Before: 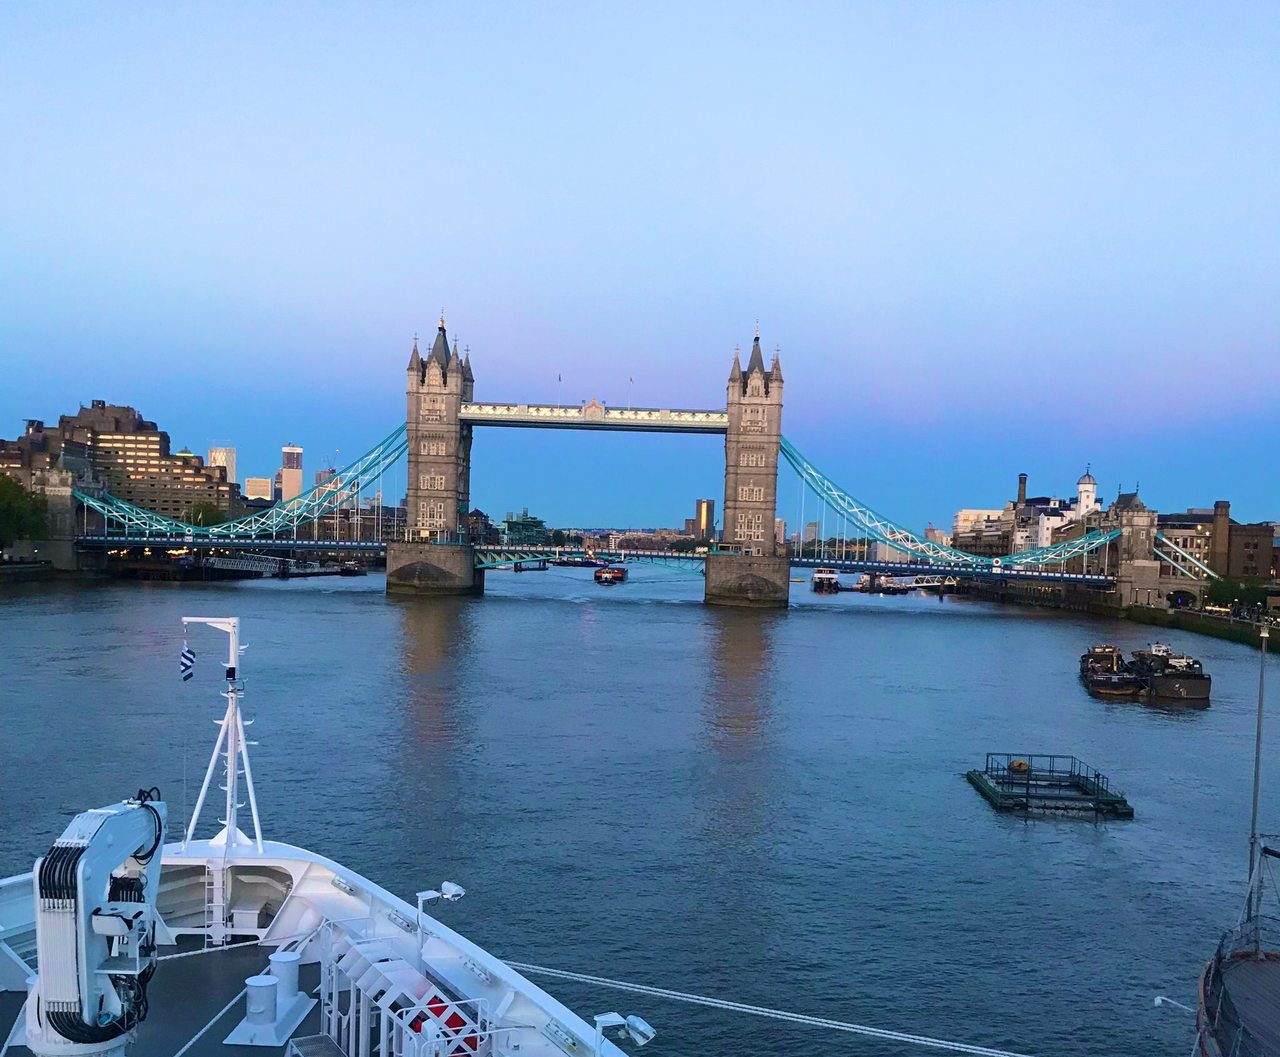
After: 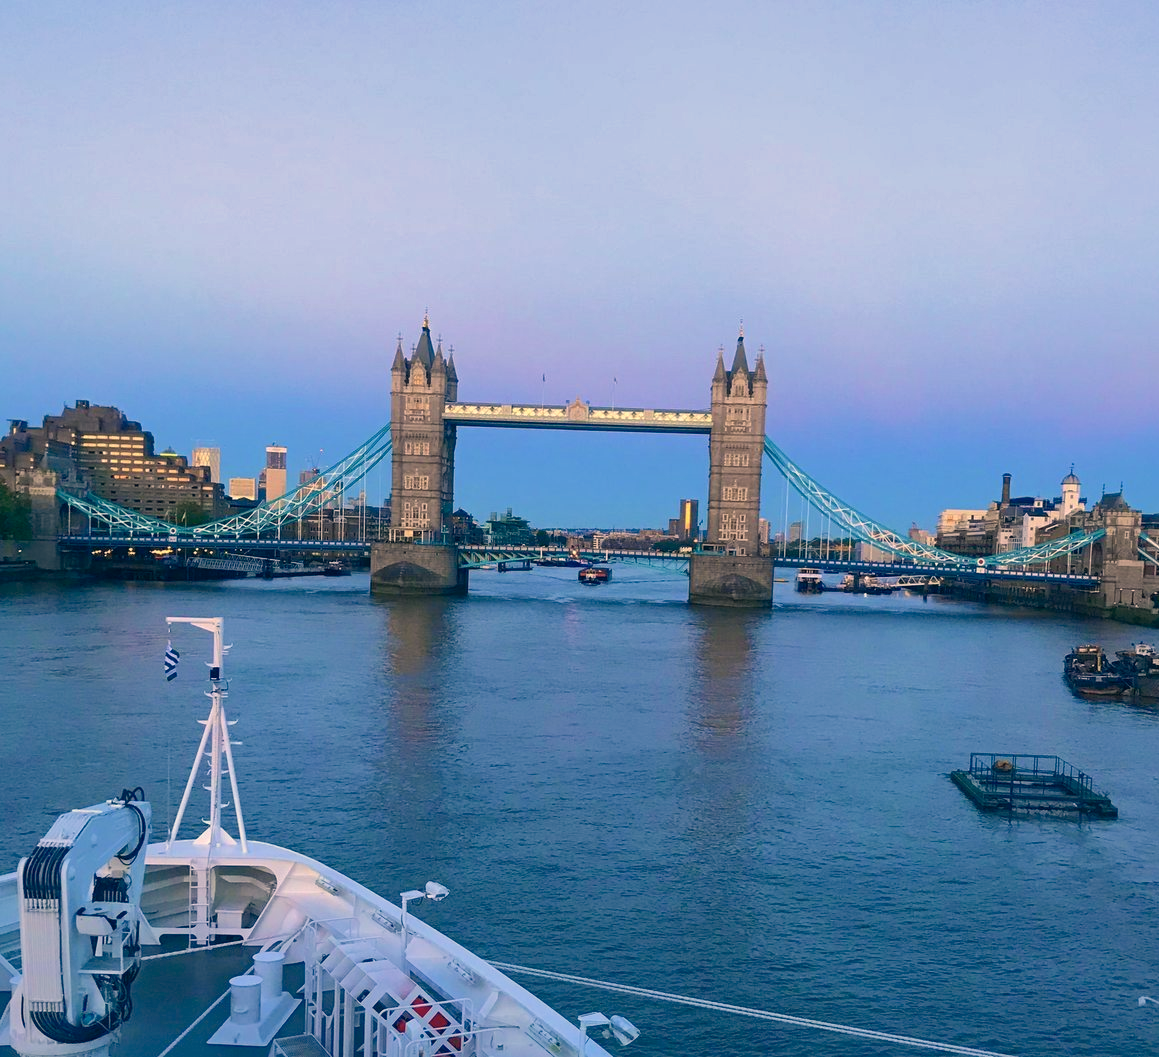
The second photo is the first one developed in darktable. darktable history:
crop and rotate: left 1.327%, right 8.056%
shadows and highlights: on, module defaults
color correction: highlights a* 10.37, highlights b* 14.33, shadows a* -10.31, shadows b* -14.86
